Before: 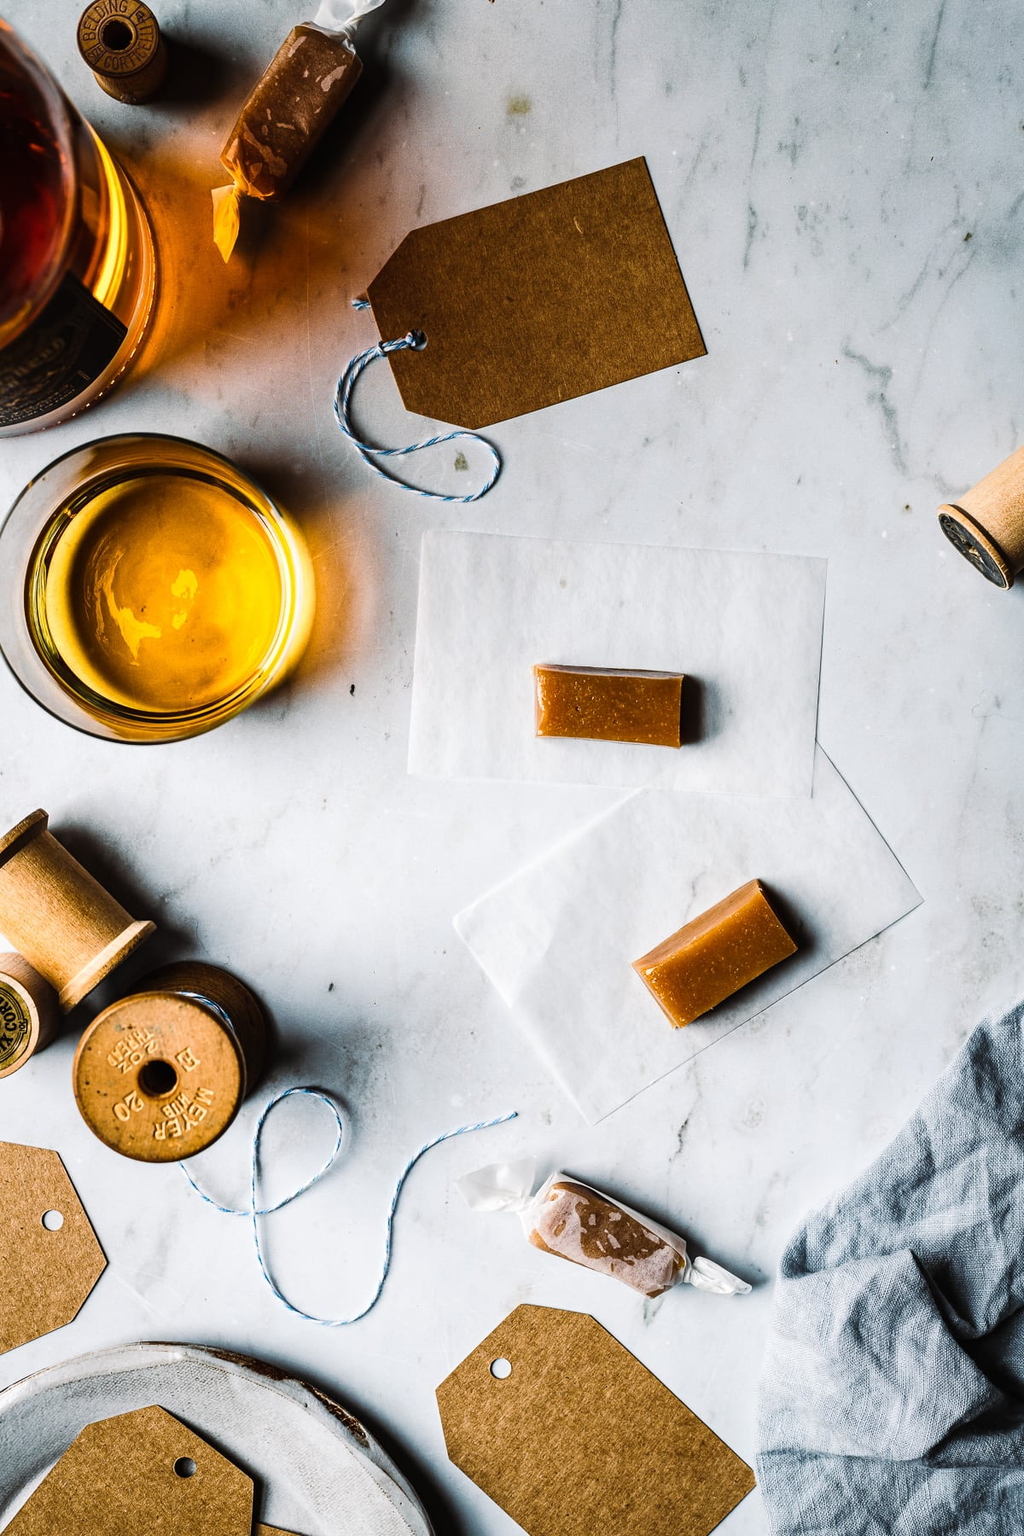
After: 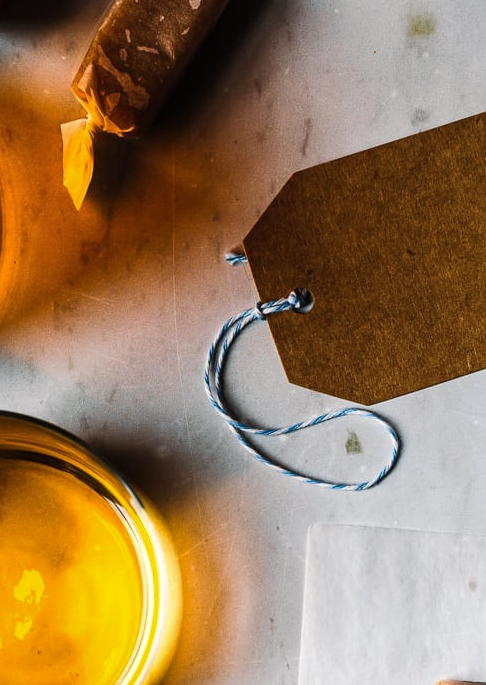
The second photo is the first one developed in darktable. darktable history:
crop: left 15.591%, top 5.451%, right 43.866%, bottom 56.466%
shadows and highlights: shadows 10.2, white point adjustment 1.09, highlights -38.78
